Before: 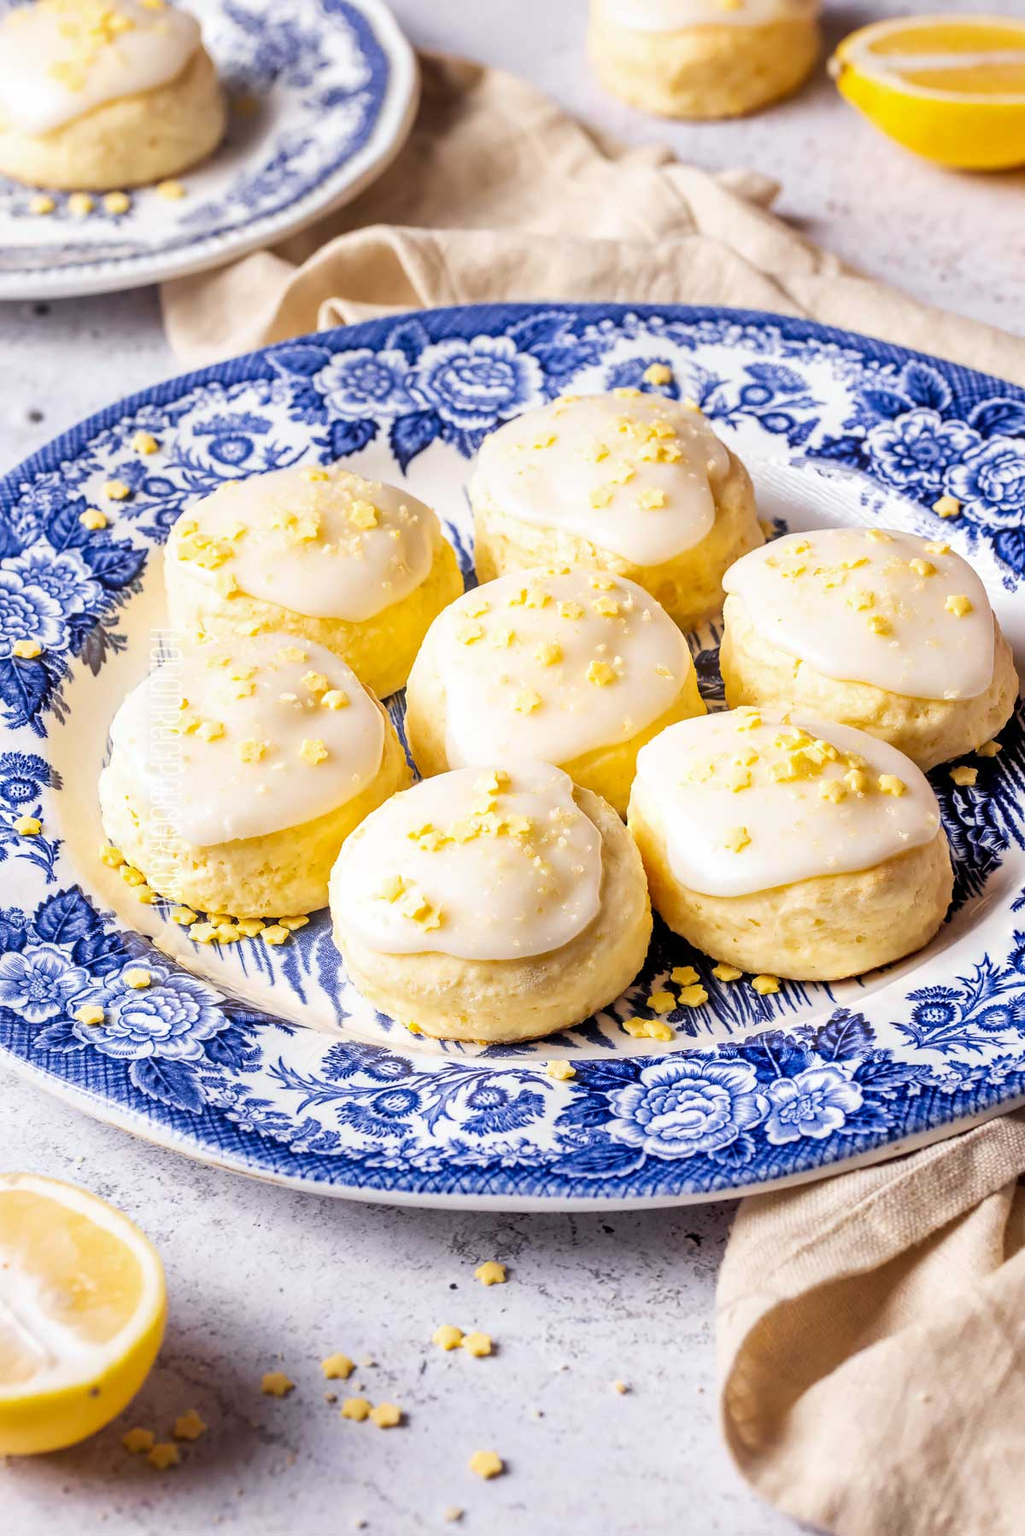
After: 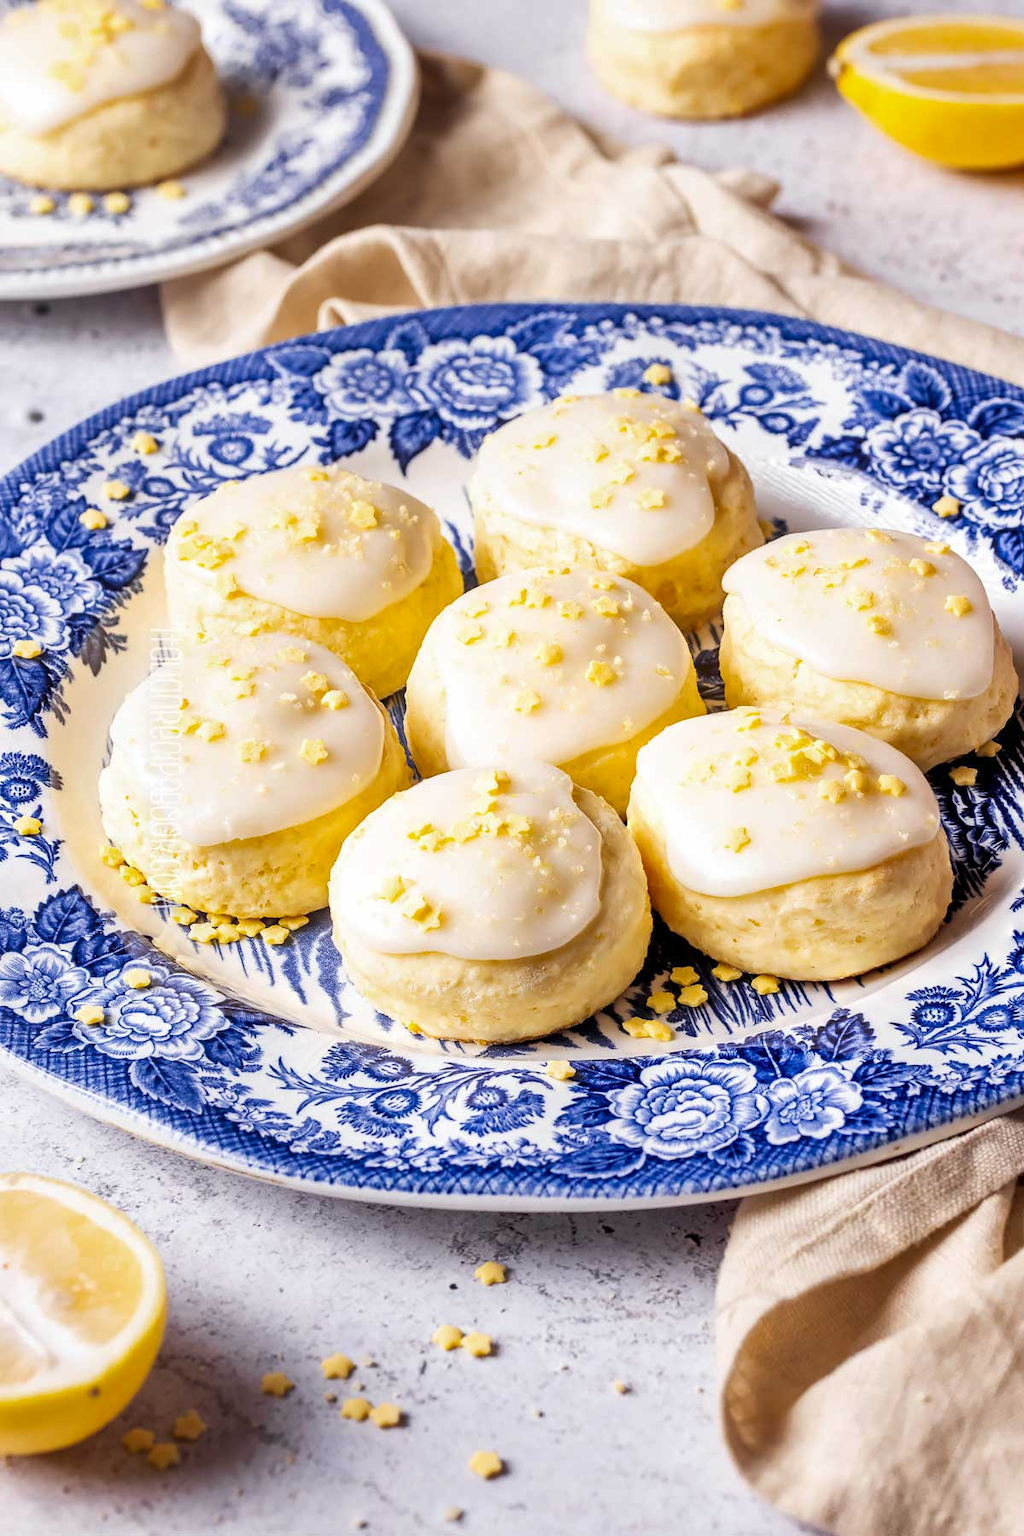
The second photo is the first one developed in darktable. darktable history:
shadows and highlights: shadows 29.43, highlights -29.05, low approximation 0.01, soften with gaussian
